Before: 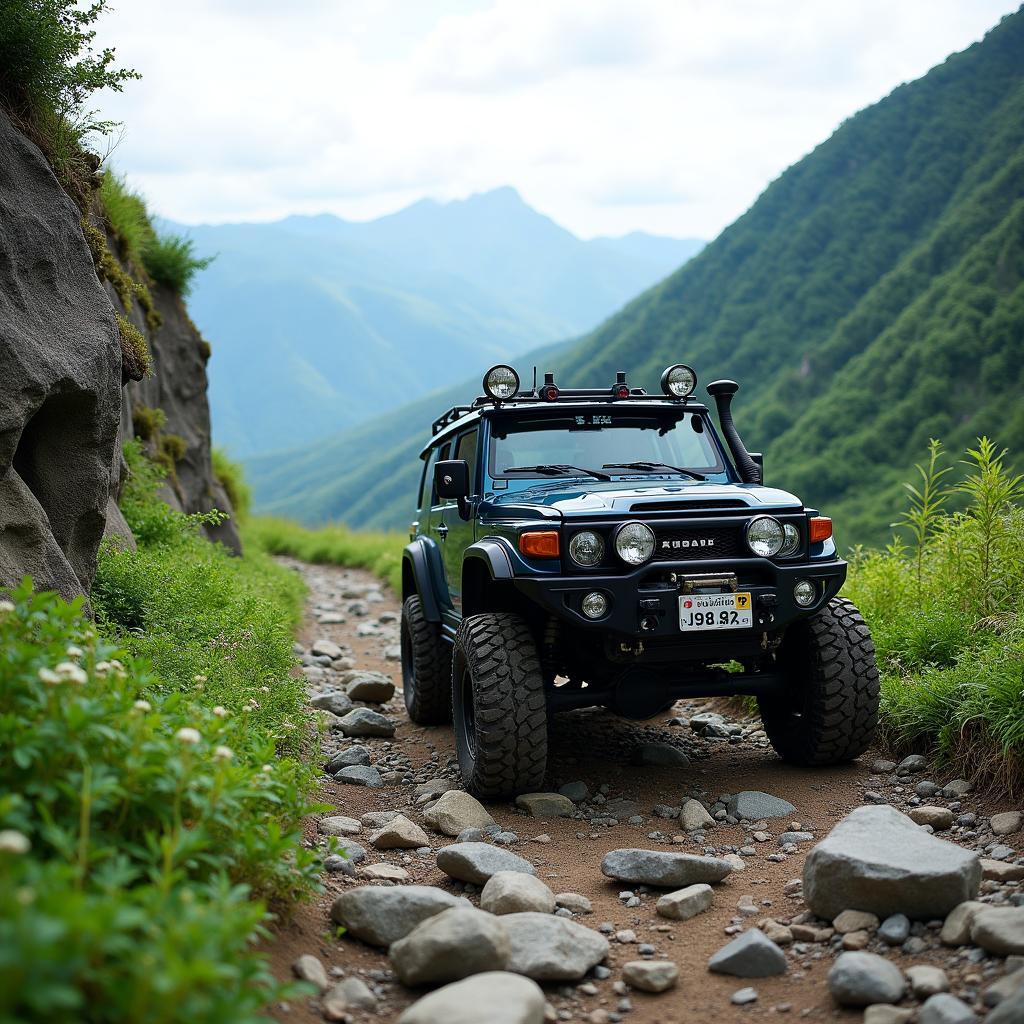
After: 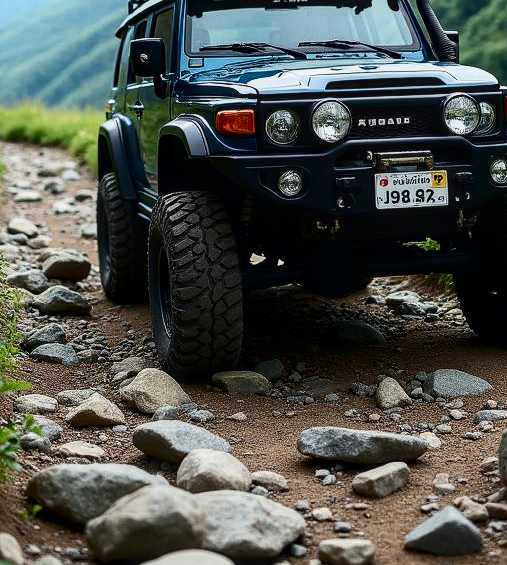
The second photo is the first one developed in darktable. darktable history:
crop: left 29.727%, top 41.305%, right 20.754%, bottom 3.466%
local contrast: on, module defaults
contrast brightness saturation: contrast 0.281
